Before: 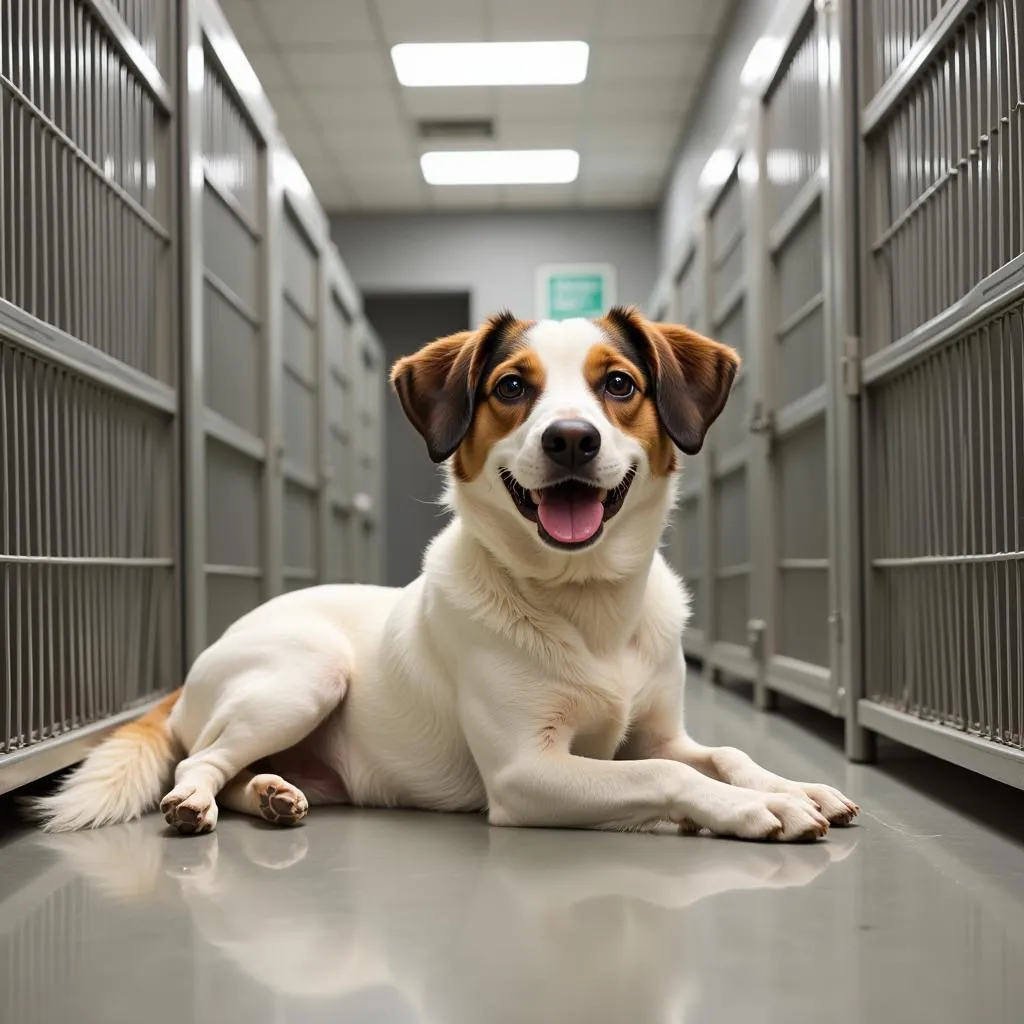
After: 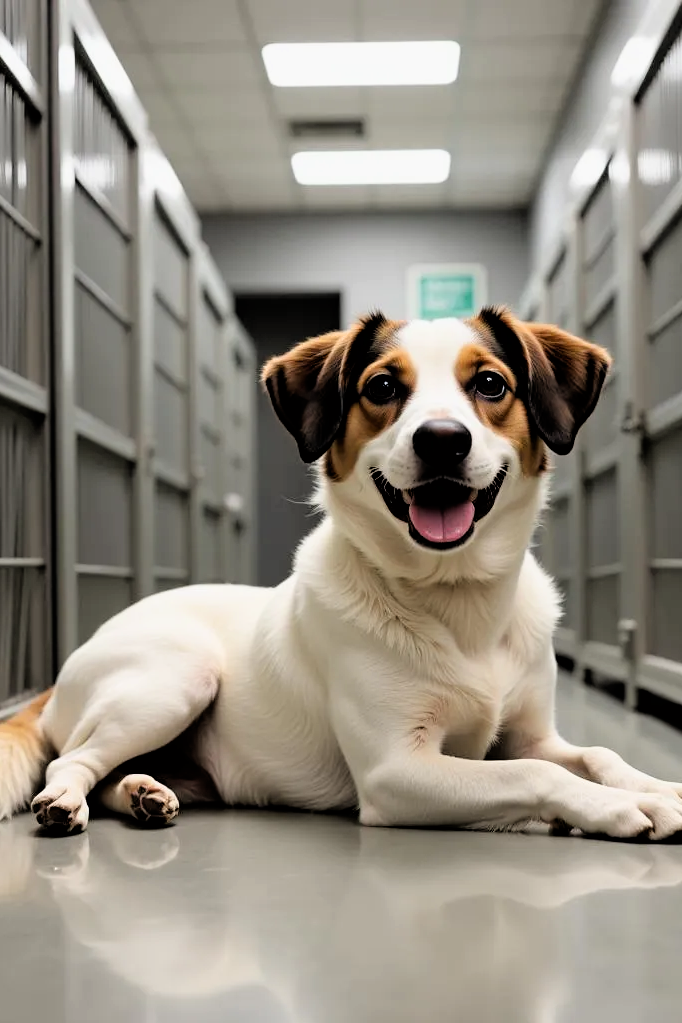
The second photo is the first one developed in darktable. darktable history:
filmic rgb: black relative exposure -3.72 EV, white relative exposure 2.77 EV, dynamic range scaling -5.32%, hardness 3.03
crop and rotate: left 12.673%, right 20.66%
